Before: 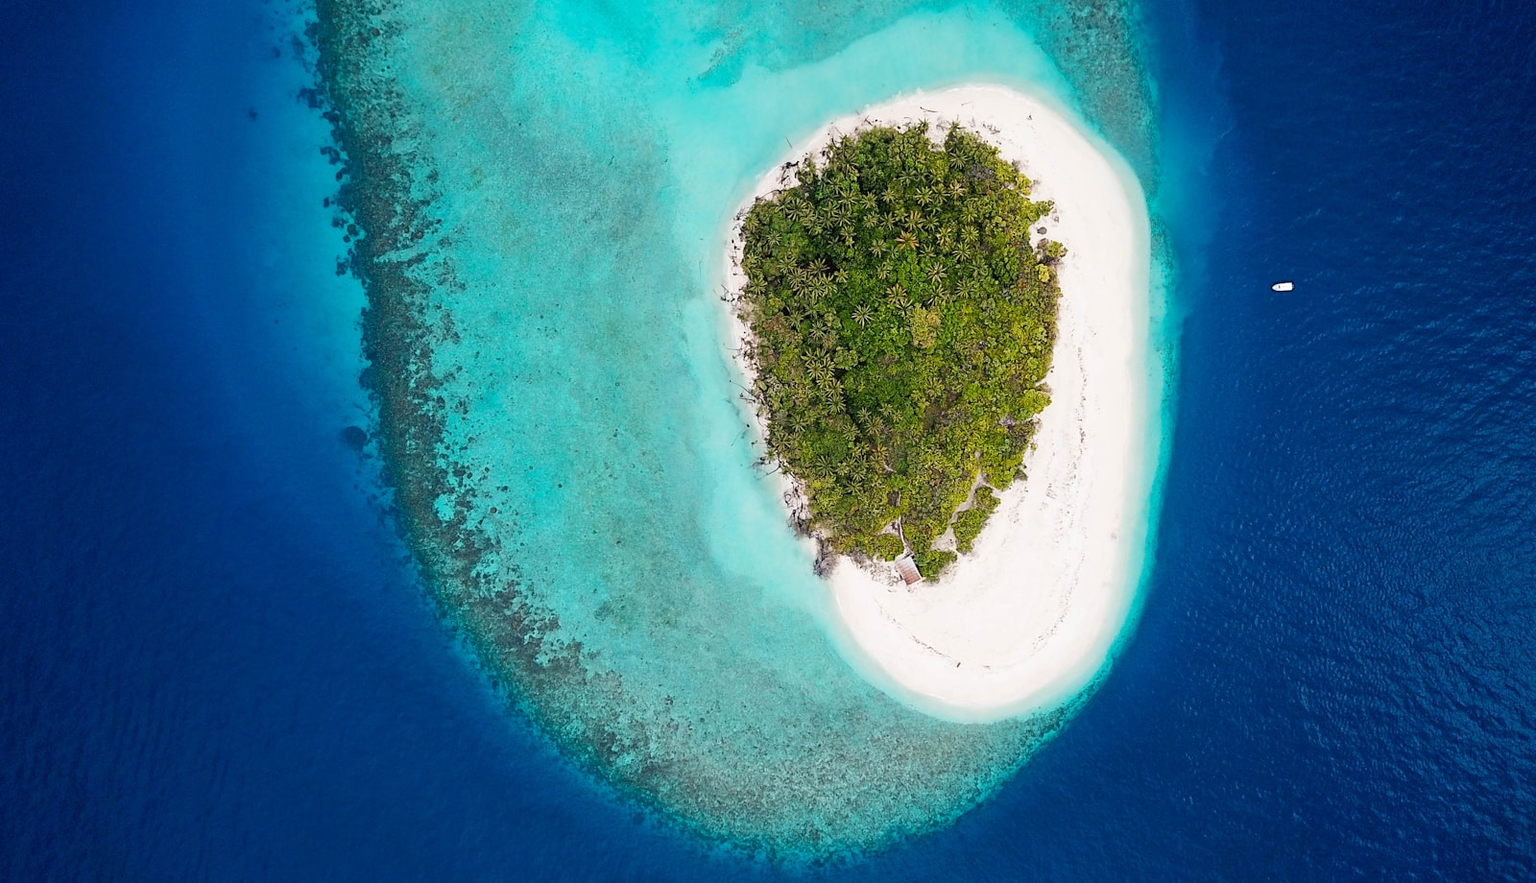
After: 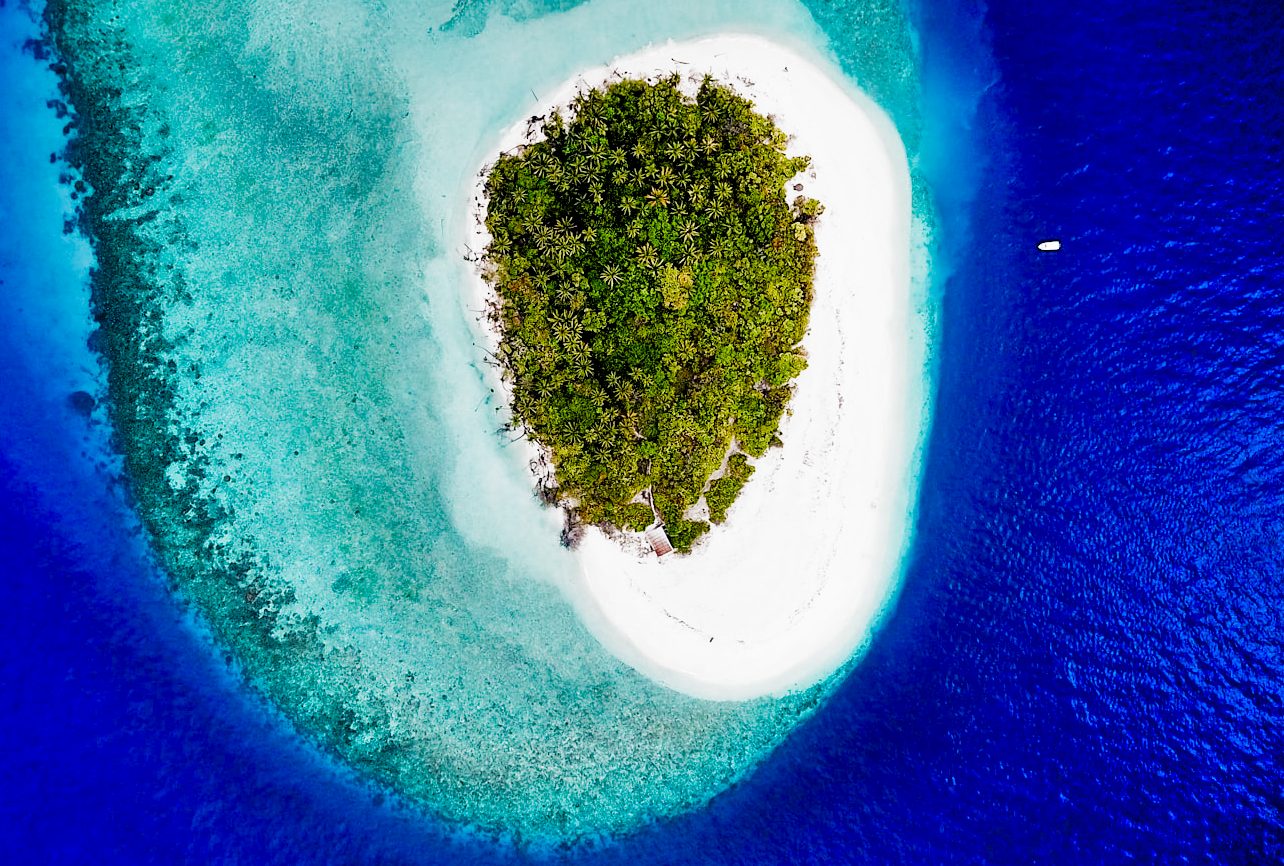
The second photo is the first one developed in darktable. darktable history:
local contrast: mode bilateral grid, contrast 15, coarseness 36, detail 105%, midtone range 0.2
shadows and highlights: white point adjustment 0.1, highlights -70, soften with gaussian
crop and rotate: left 17.959%, top 5.771%, right 1.742%
filmic rgb: black relative exposure -4.4 EV, white relative exposure 5 EV, threshold 3 EV, hardness 2.23, latitude 40.06%, contrast 1.15, highlights saturation mix 10%, shadows ↔ highlights balance 1.04%, preserve chrominance RGB euclidean norm (legacy), color science v4 (2020), enable highlight reconstruction true
color balance: lift [1, 1.001, 0.999, 1.001], gamma [1, 1.004, 1.007, 0.993], gain [1, 0.991, 0.987, 1.013], contrast 7.5%, contrast fulcrum 10%, output saturation 115%
tone equalizer: -8 EV -1.08 EV, -7 EV -1.01 EV, -6 EV -0.867 EV, -5 EV -0.578 EV, -3 EV 0.578 EV, -2 EV 0.867 EV, -1 EV 1.01 EV, +0 EV 1.08 EV, edges refinement/feathering 500, mask exposure compensation -1.57 EV, preserve details no
